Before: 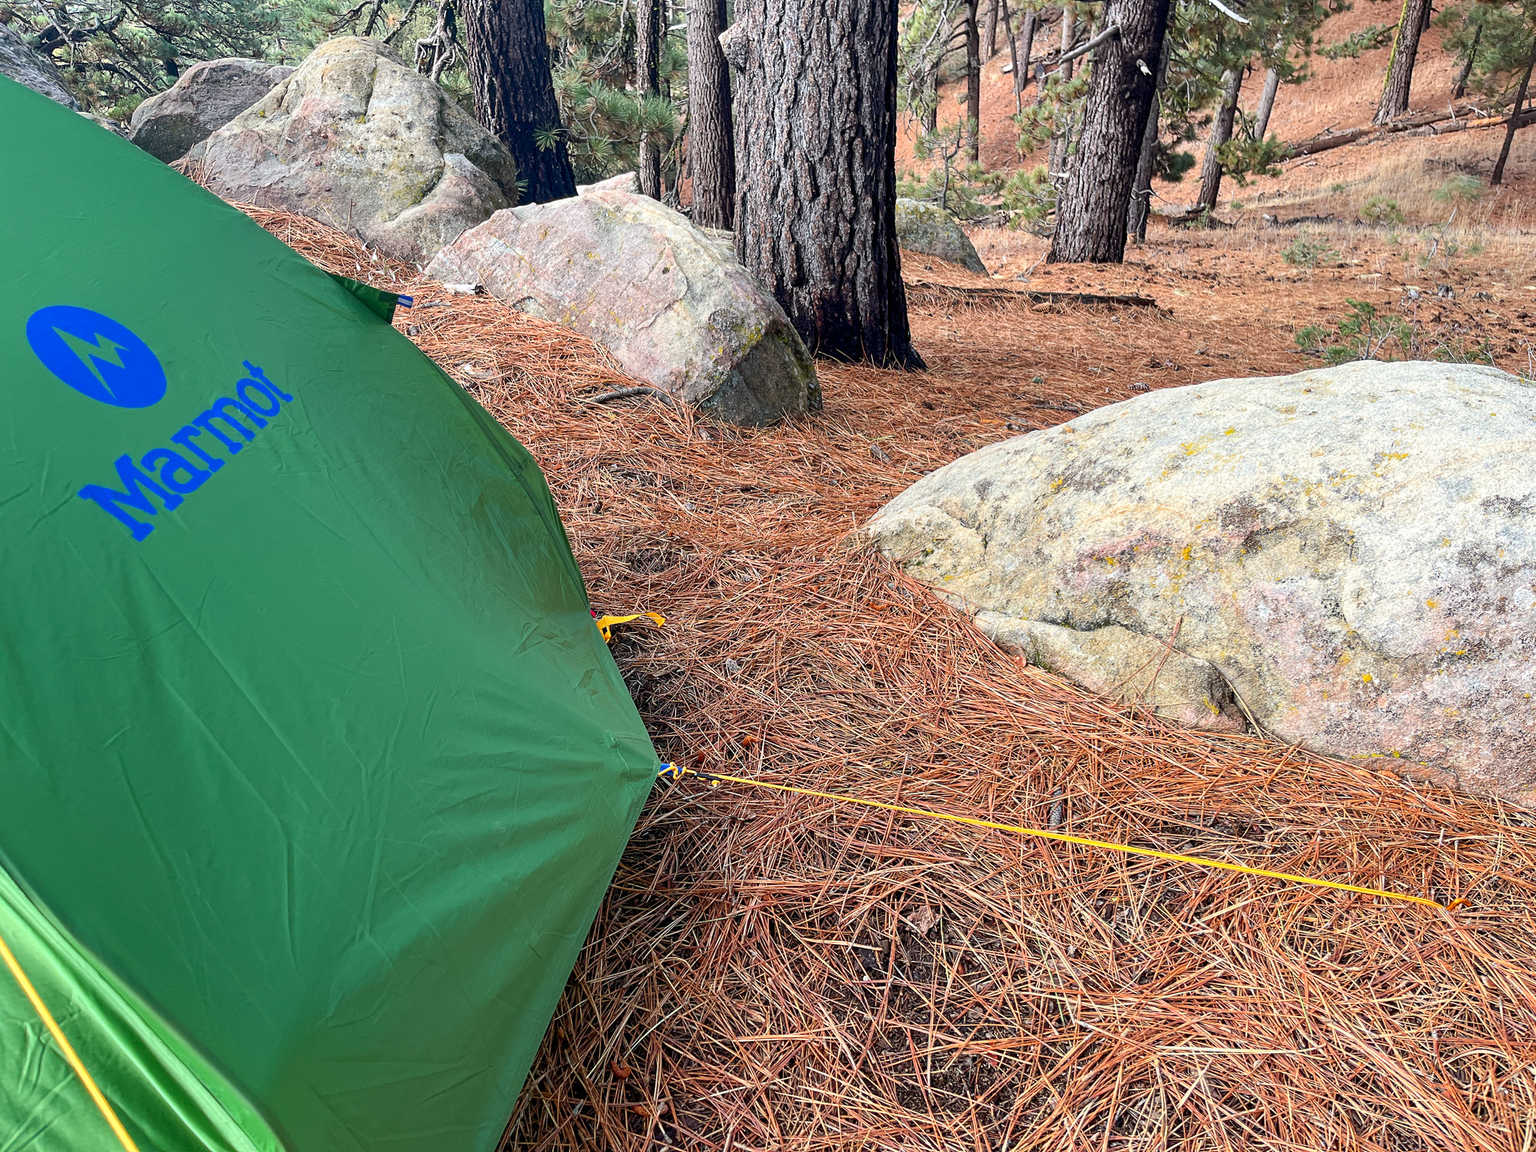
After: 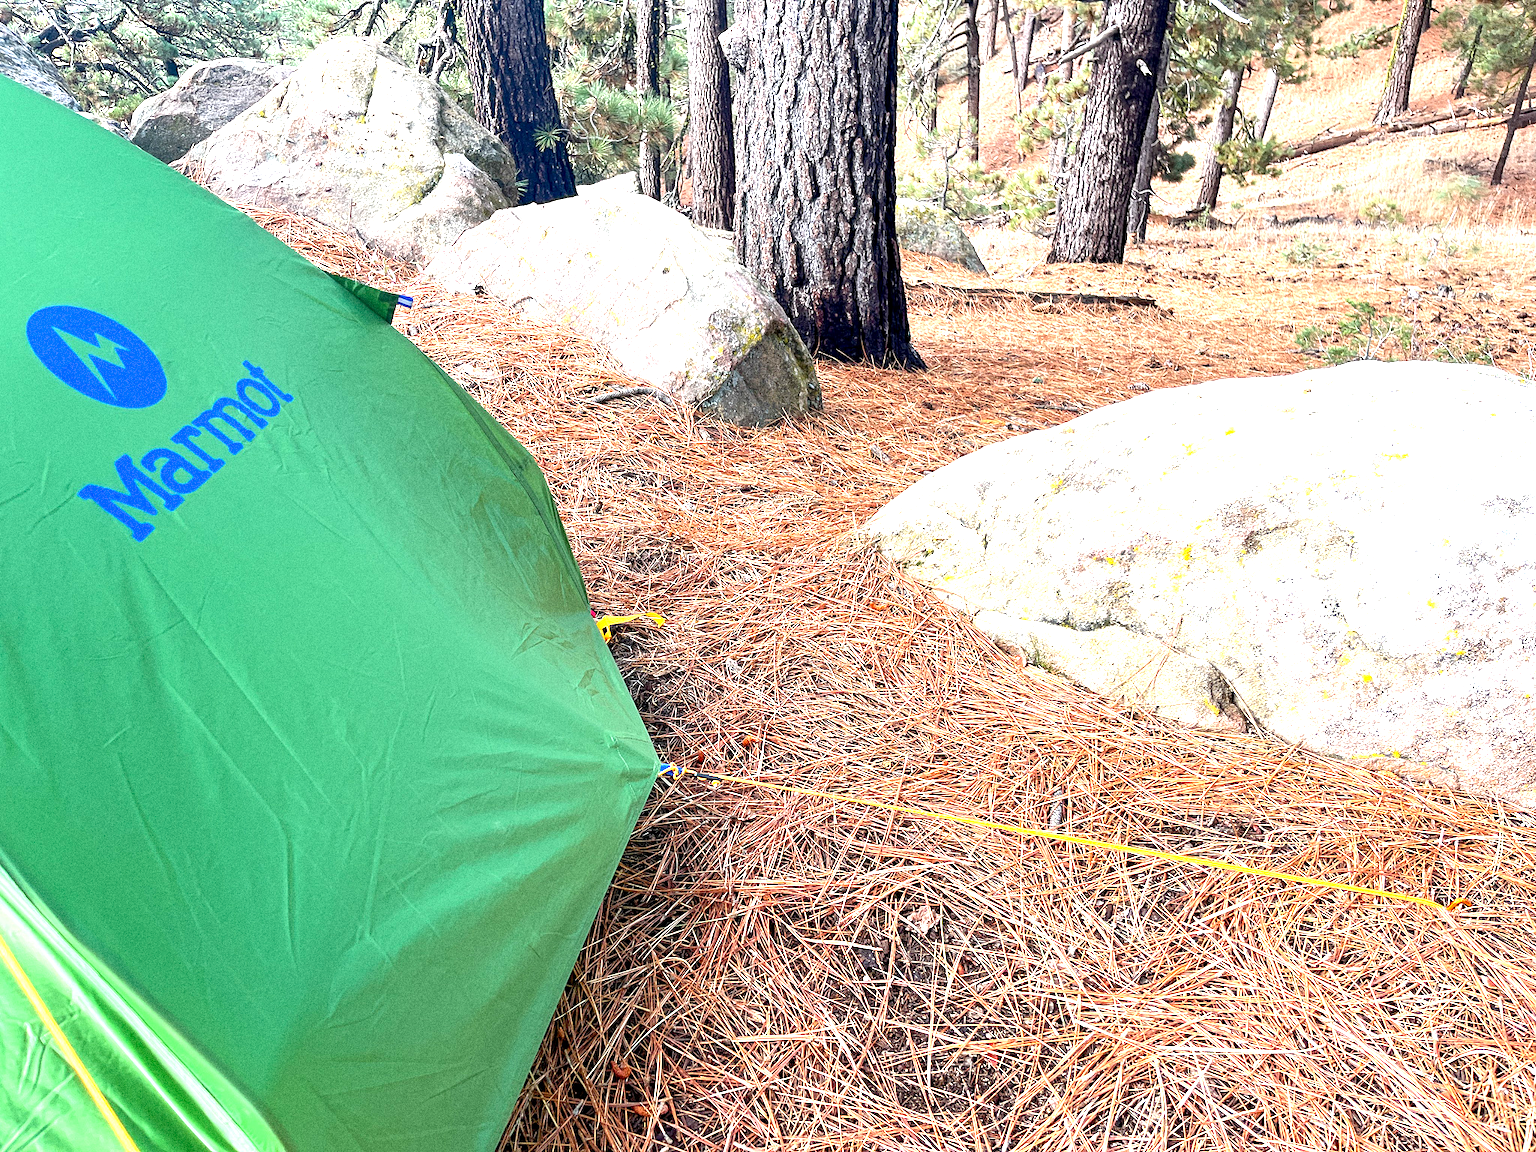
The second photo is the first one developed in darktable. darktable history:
grain: coarseness 0.09 ISO, strength 40%
exposure: black level correction 0.001, exposure 1.398 EV, compensate exposure bias true, compensate highlight preservation false
